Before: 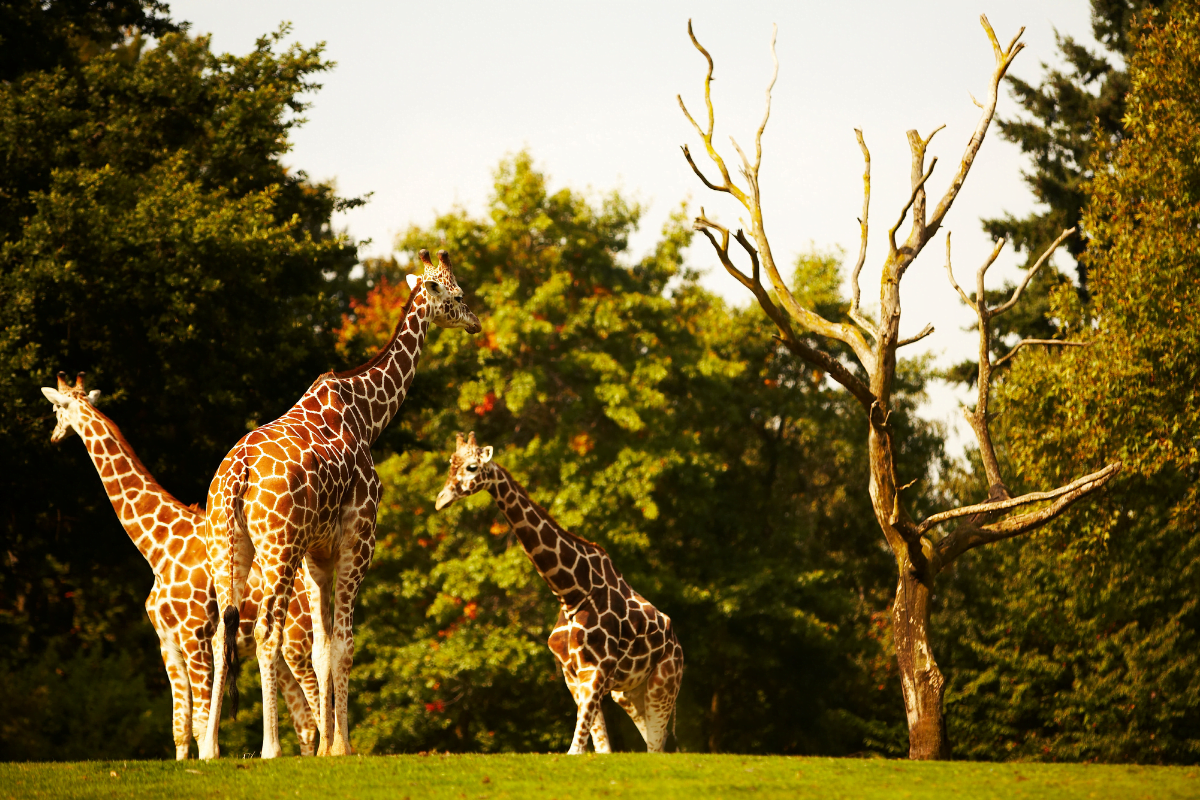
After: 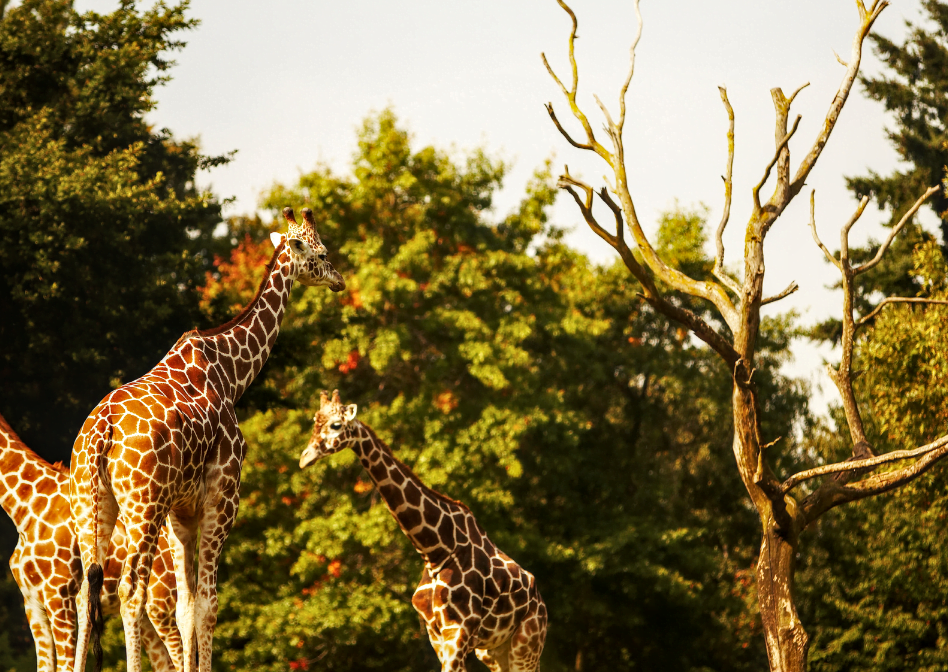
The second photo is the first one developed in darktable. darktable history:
crop: left 11.4%, top 5.272%, right 9.599%, bottom 10.635%
local contrast: on, module defaults
